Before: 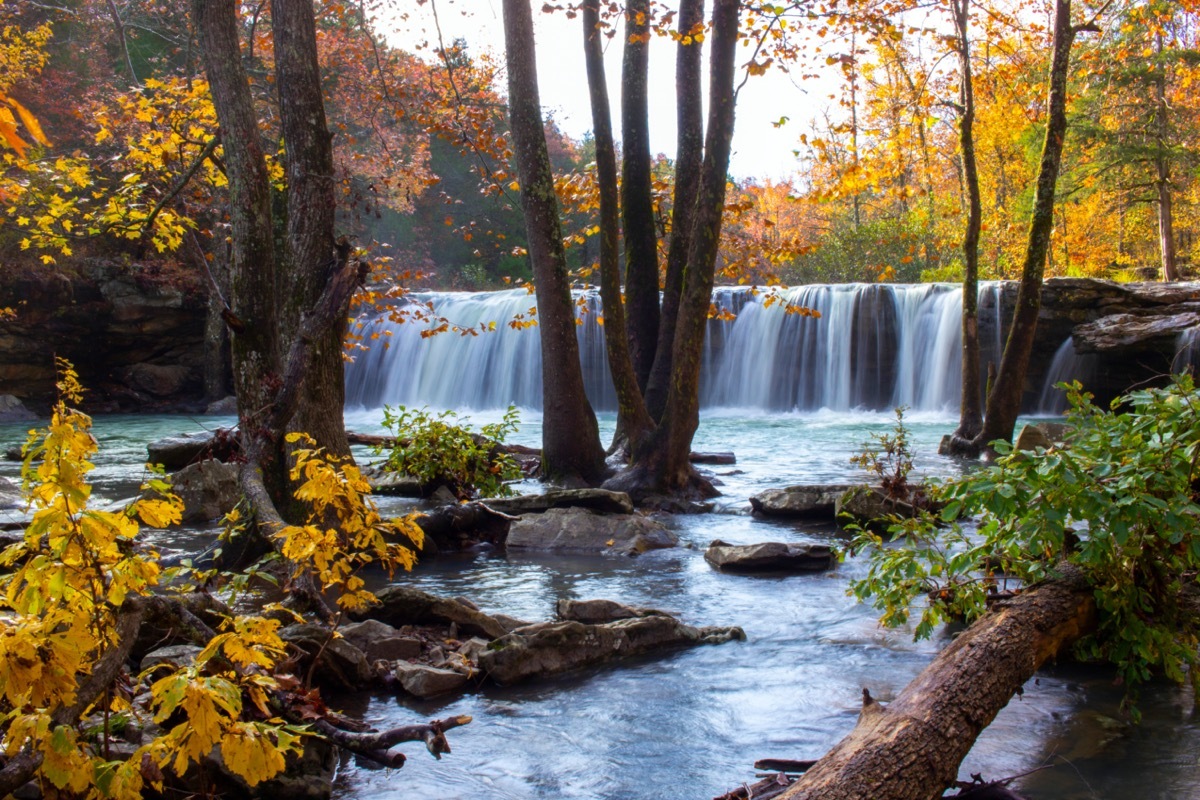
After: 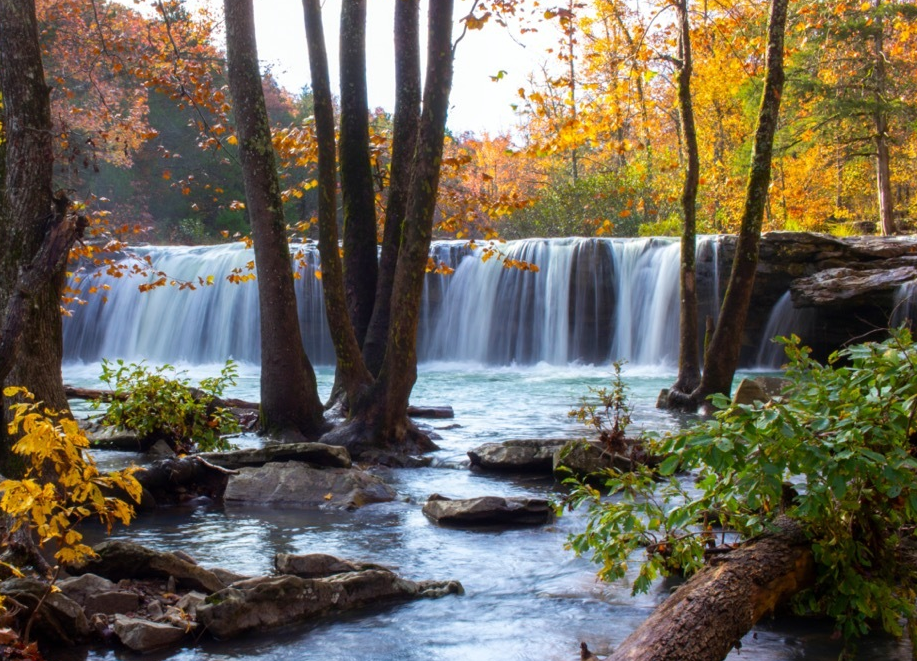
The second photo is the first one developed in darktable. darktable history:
crop: left 23.505%, top 5.845%, bottom 11.515%
